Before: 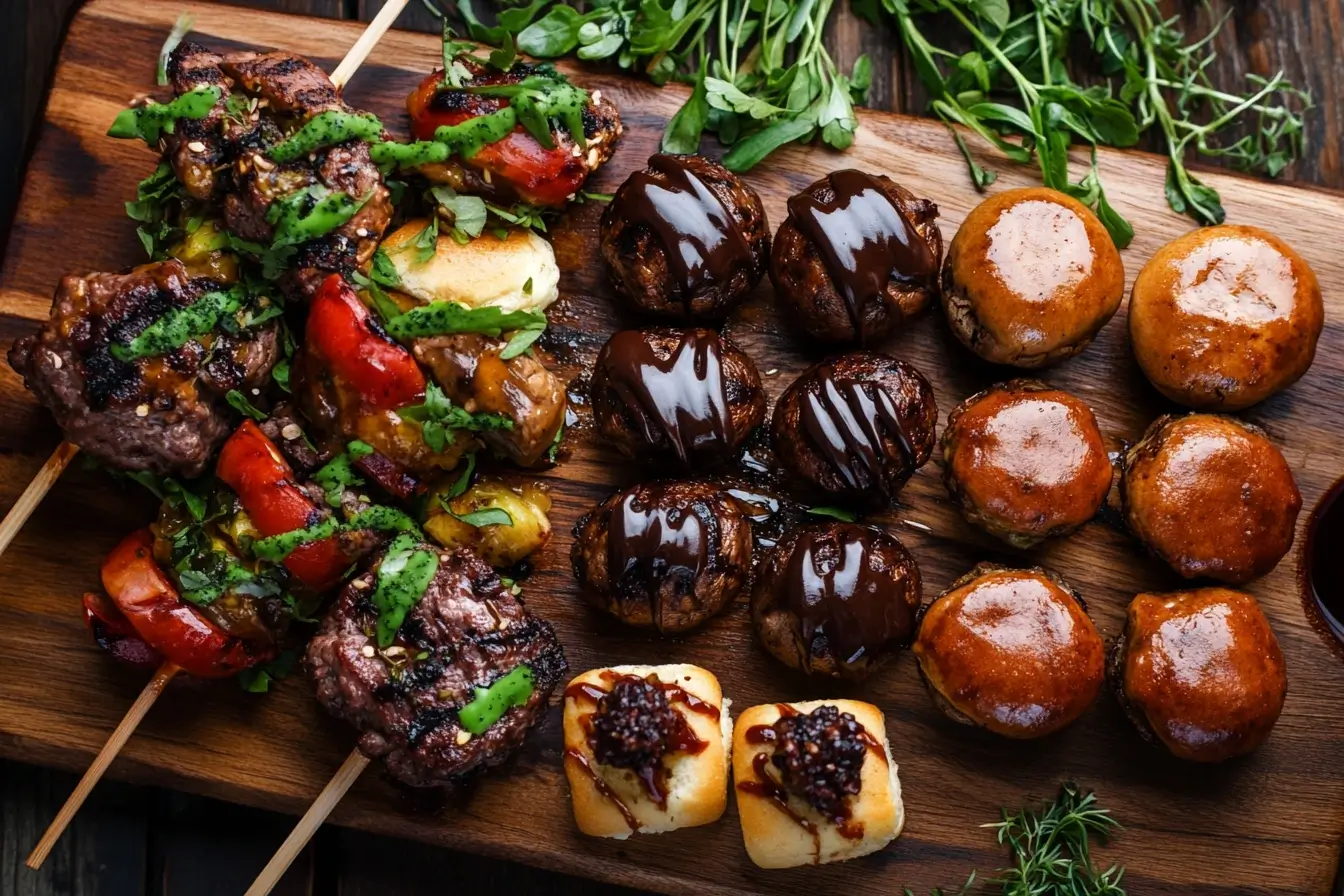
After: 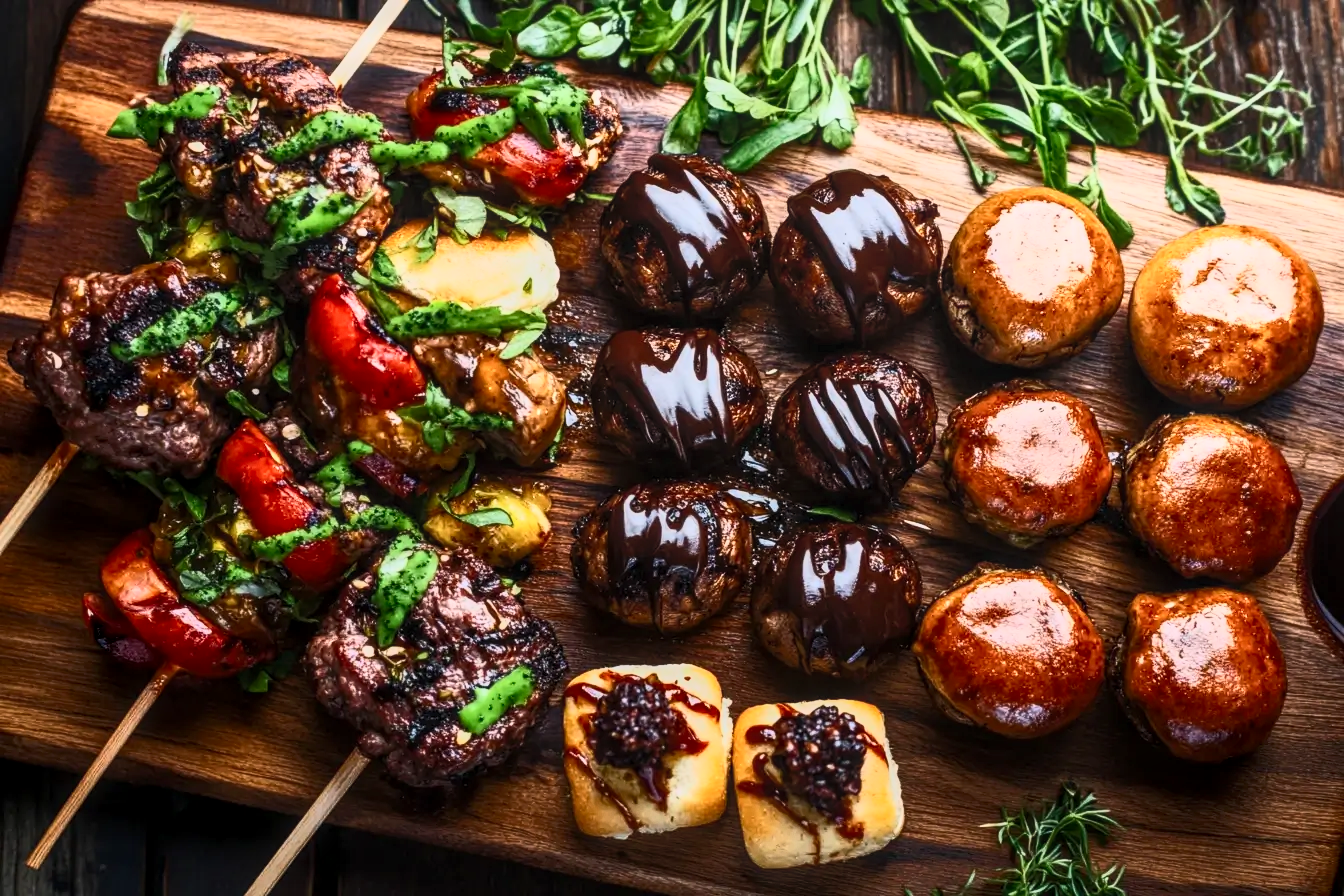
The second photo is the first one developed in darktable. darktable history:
local contrast: highlights 74%, shadows 55%, detail 176%, midtone range 0.207
contrast brightness saturation: contrast 0.62, brightness 0.34, saturation 0.14
